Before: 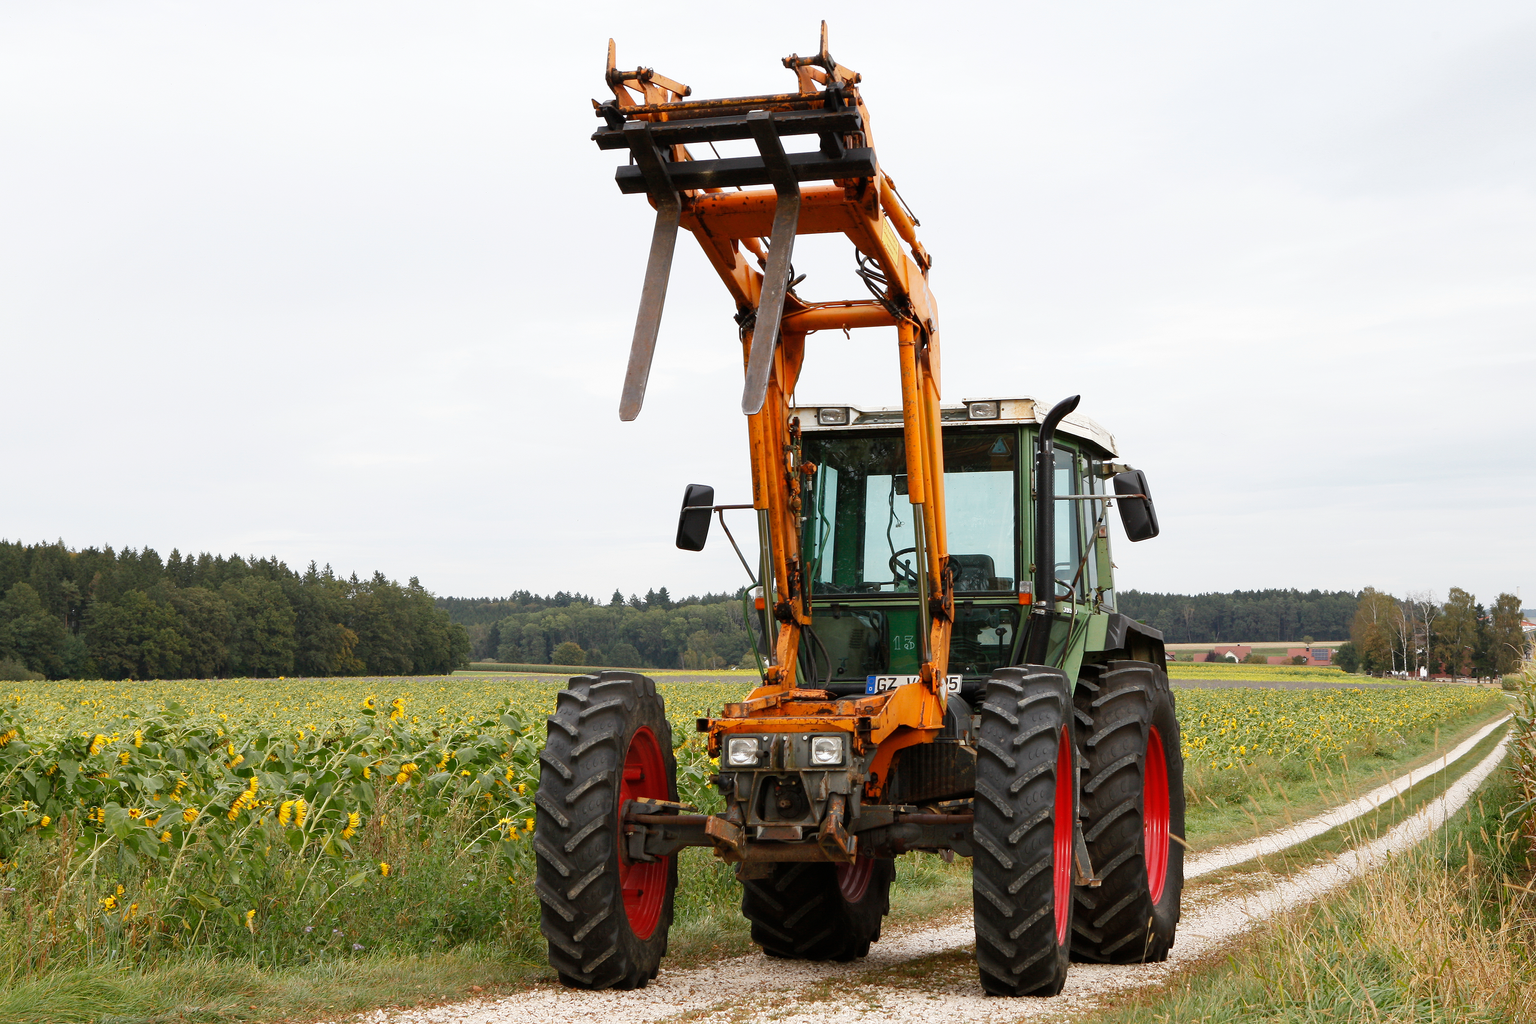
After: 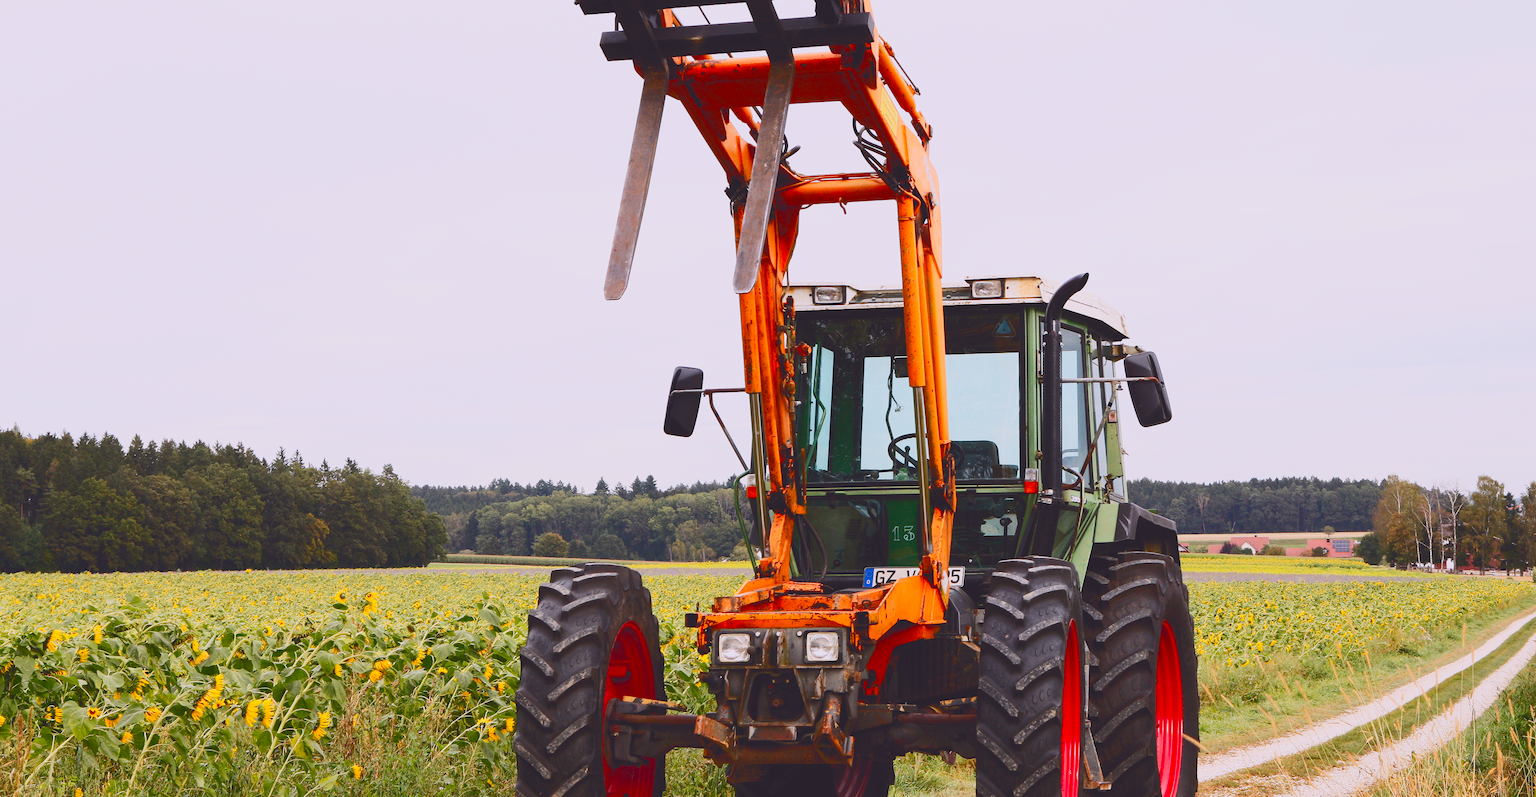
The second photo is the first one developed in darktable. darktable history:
tone equalizer: -7 EV 0.13 EV, smoothing diameter 25%, edges refinement/feathering 10, preserve details guided filter
contrast brightness saturation: contrast 0.24, brightness 0.26, saturation 0.39
crop and rotate: left 2.991%, top 13.302%, right 1.981%, bottom 12.636%
tone curve: curves: ch0 [(0, 0.142) (0.384, 0.314) (0.752, 0.711) (0.991, 0.95)]; ch1 [(0.006, 0.129) (0.346, 0.384) (1, 1)]; ch2 [(0.003, 0.057) (0.261, 0.248) (1, 1)], color space Lab, independent channels
filmic rgb: black relative exposure -7.65 EV, white relative exposure 4.56 EV, hardness 3.61
